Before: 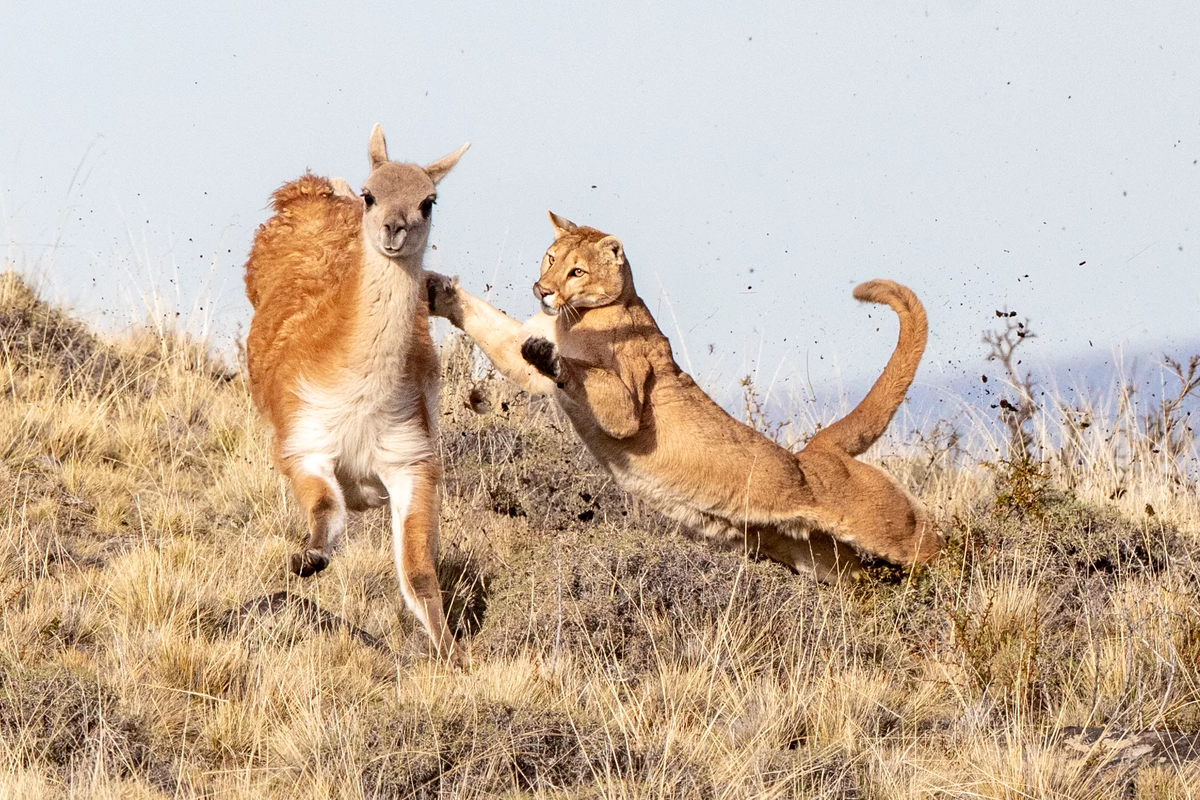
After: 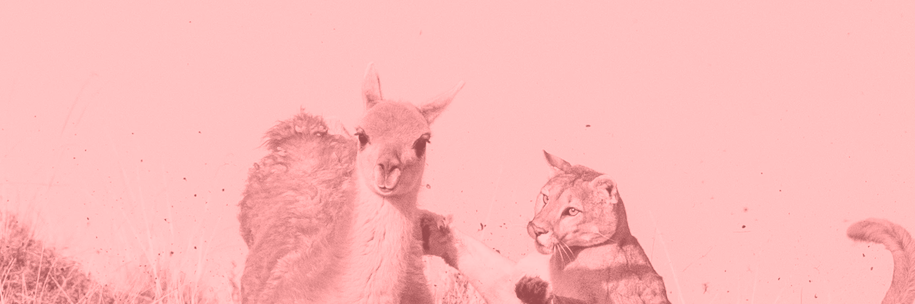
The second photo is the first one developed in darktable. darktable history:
colorize: saturation 51%, source mix 50.67%, lightness 50.67%
crop: left 0.579%, top 7.627%, right 23.167%, bottom 54.275%
color calibration: x 0.38, y 0.39, temperature 4086.04 K
